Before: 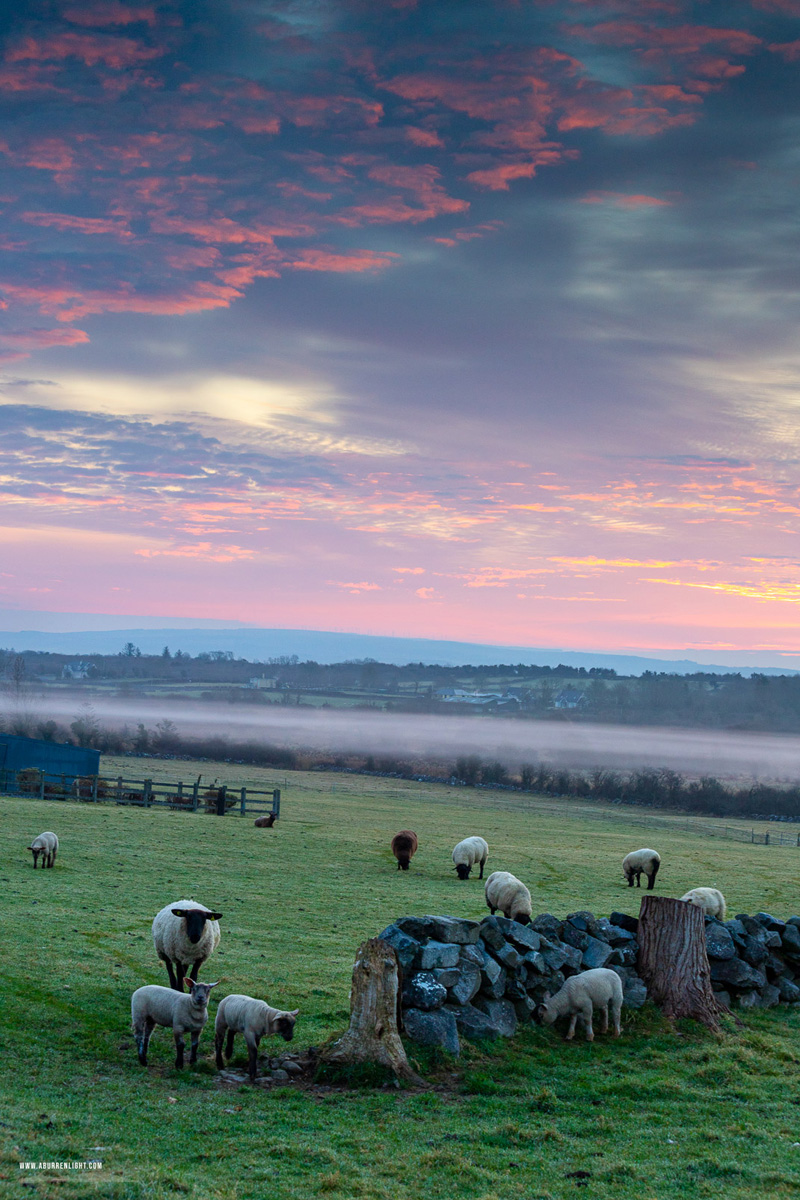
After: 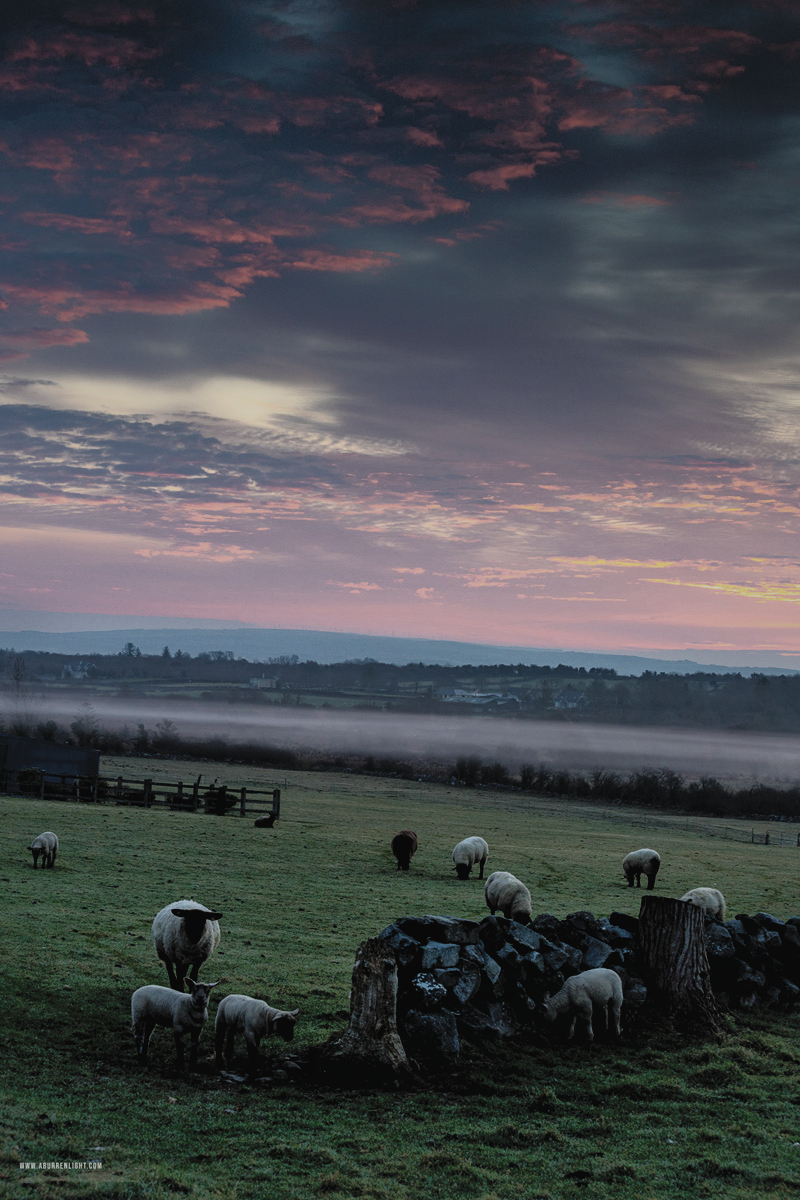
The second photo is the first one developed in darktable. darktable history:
shadows and highlights: shadows 39.45, highlights -60.01
contrast brightness saturation: contrast 0.394, brightness 0.514
filmic rgb: black relative exposure -11.85 EV, white relative exposure 5.42 EV, hardness 4.49, latitude 49.3%, contrast 1.145
tone equalizer: -8 EV -1.98 EV, -7 EV -1.96 EV, -6 EV -1.98 EV, -5 EV -1.99 EV, -4 EV -1.97 EV, -3 EV -1.98 EV, -2 EV -2 EV, -1 EV -1.63 EV, +0 EV -1.98 EV, edges refinement/feathering 500, mask exposure compensation -1.57 EV, preserve details no
